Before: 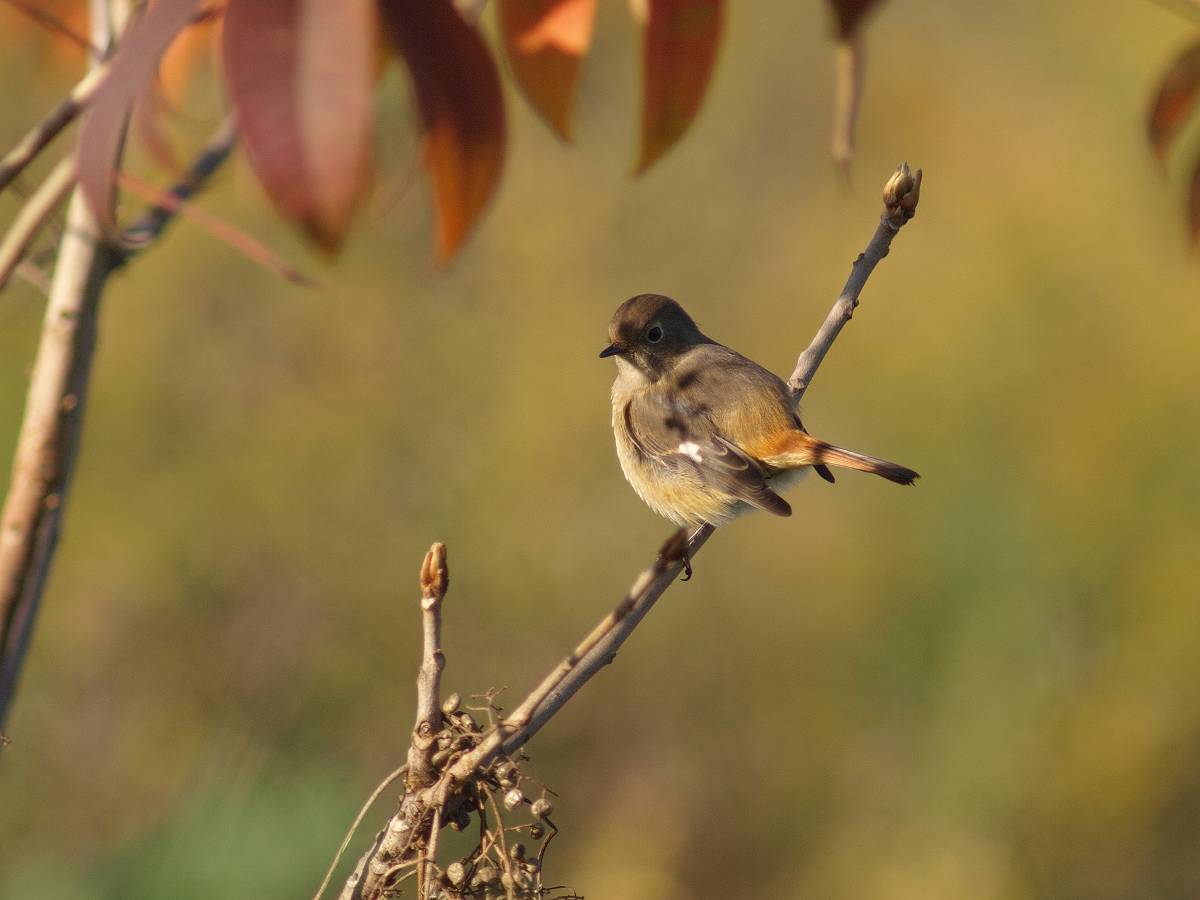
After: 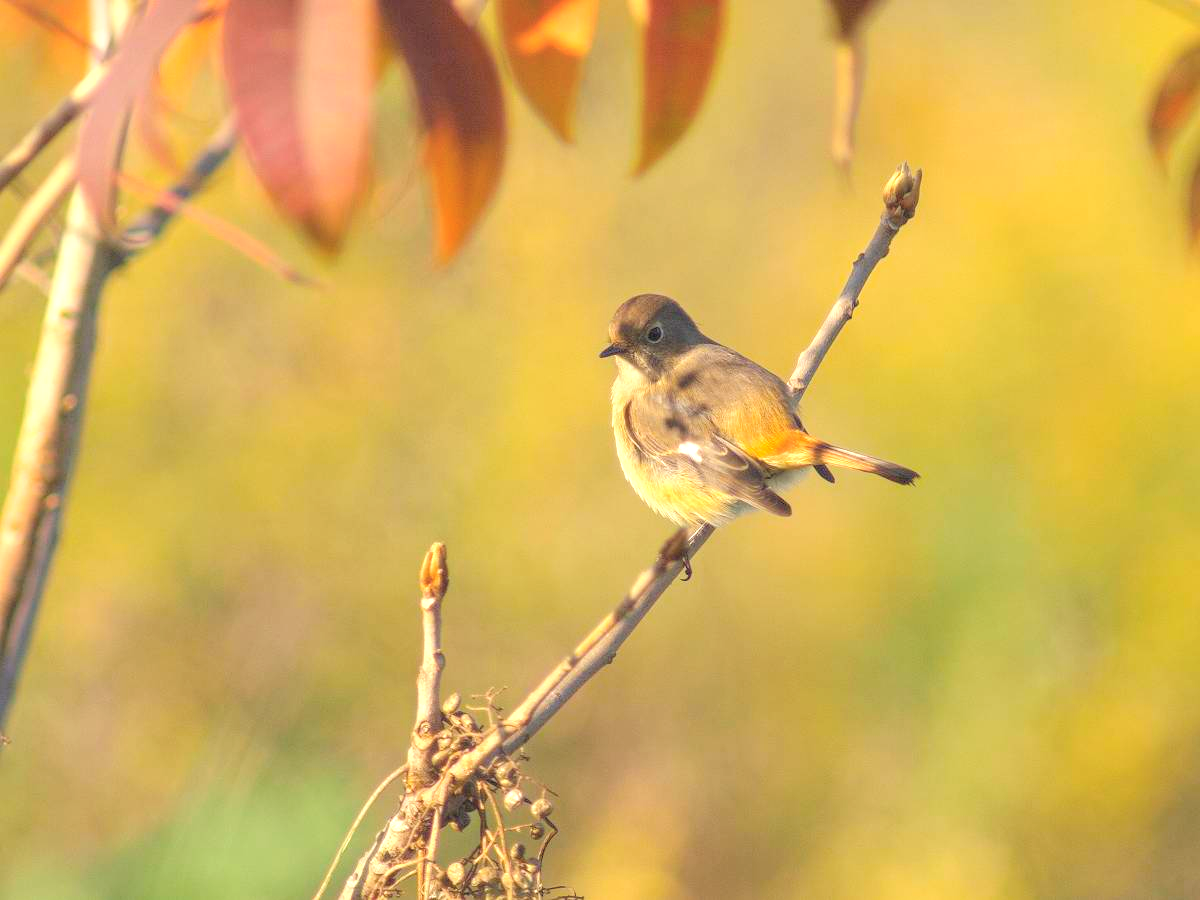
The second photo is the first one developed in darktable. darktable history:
exposure: exposure 0.779 EV, compensate highlight preservation false
local contrast: detail 114%
contrast brightness saturation: brightness 0.279
color balance rgb: linear chroma grading › global chroma 15.179%, perceptual saturation grading › global saturation 0.481%, global vibrance 20%
